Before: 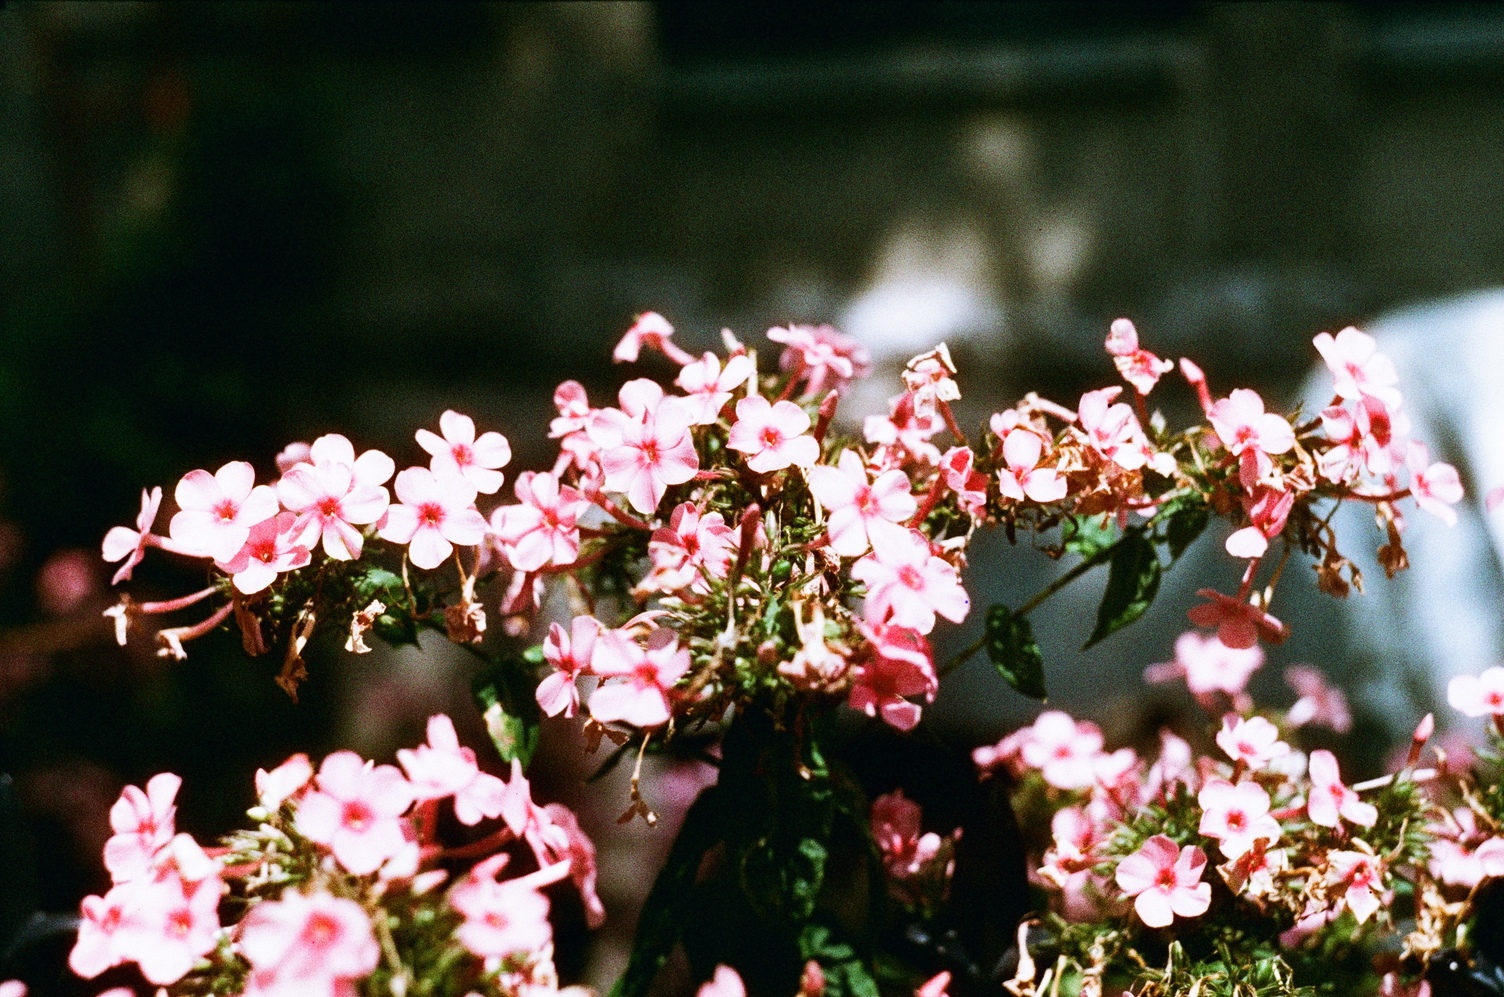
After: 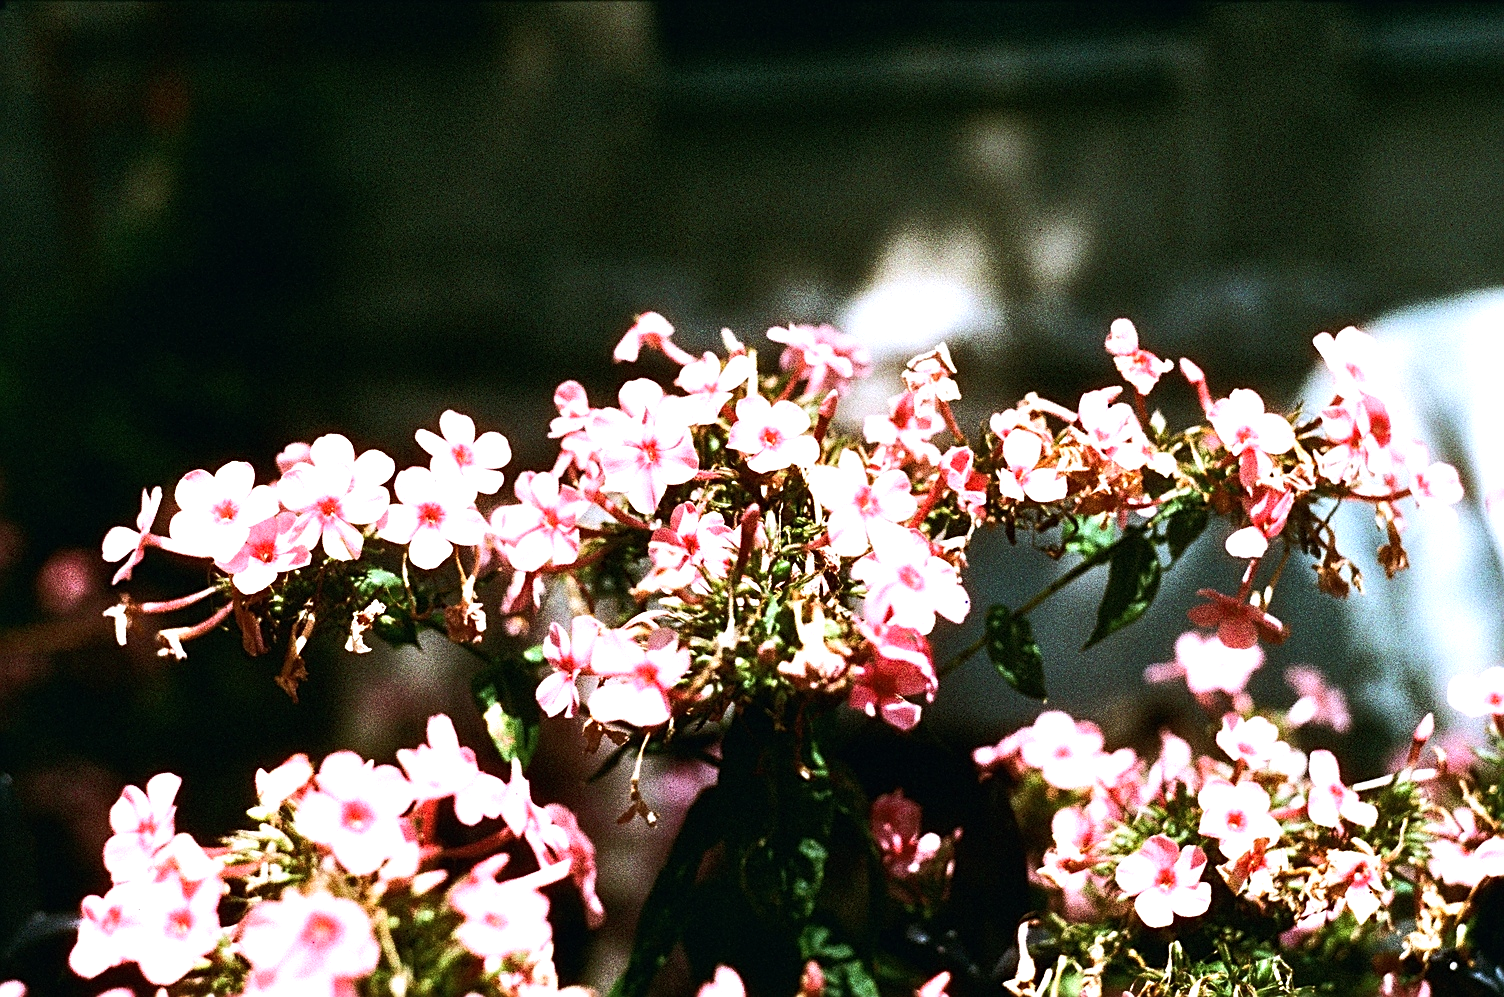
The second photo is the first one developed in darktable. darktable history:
tone equalizer: -8 EV 0.001 EV, -7 EV -0.002 EV, -6 EV 0.002 EV, -5 EV -0.03 EV, -4 EV -0.116 EV, -3 EV -0.169 EV, -2 EV 0.24 EV, -1 EV 0.702 EV, +0 EV 0.493 EV
sharpen: on, module defaults
